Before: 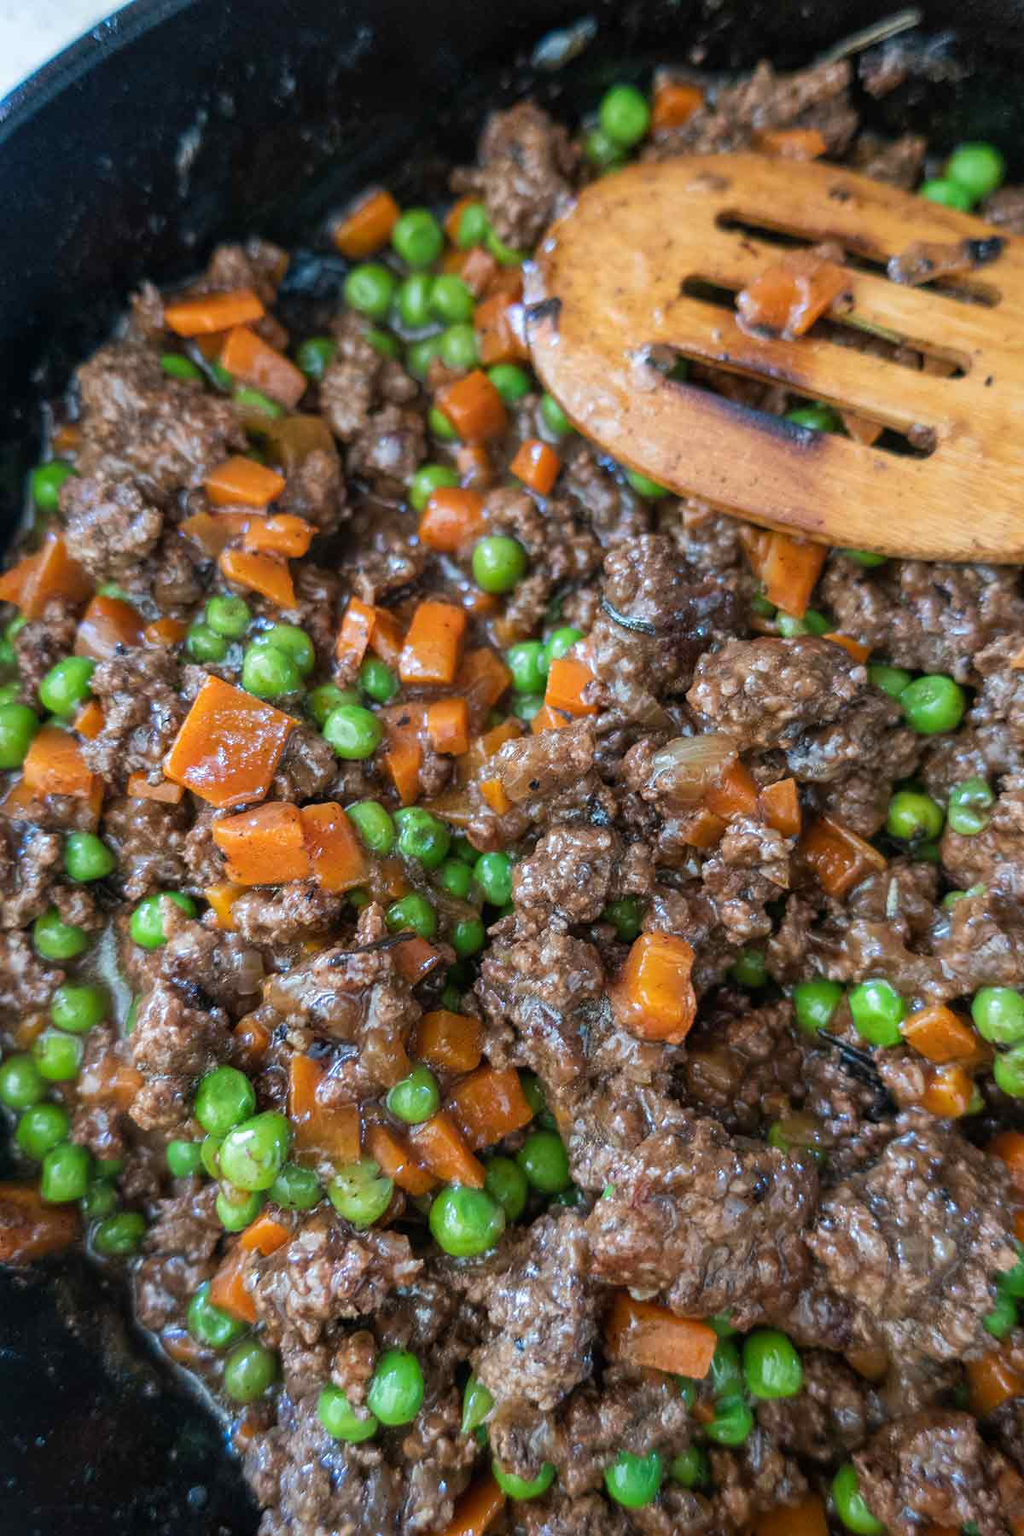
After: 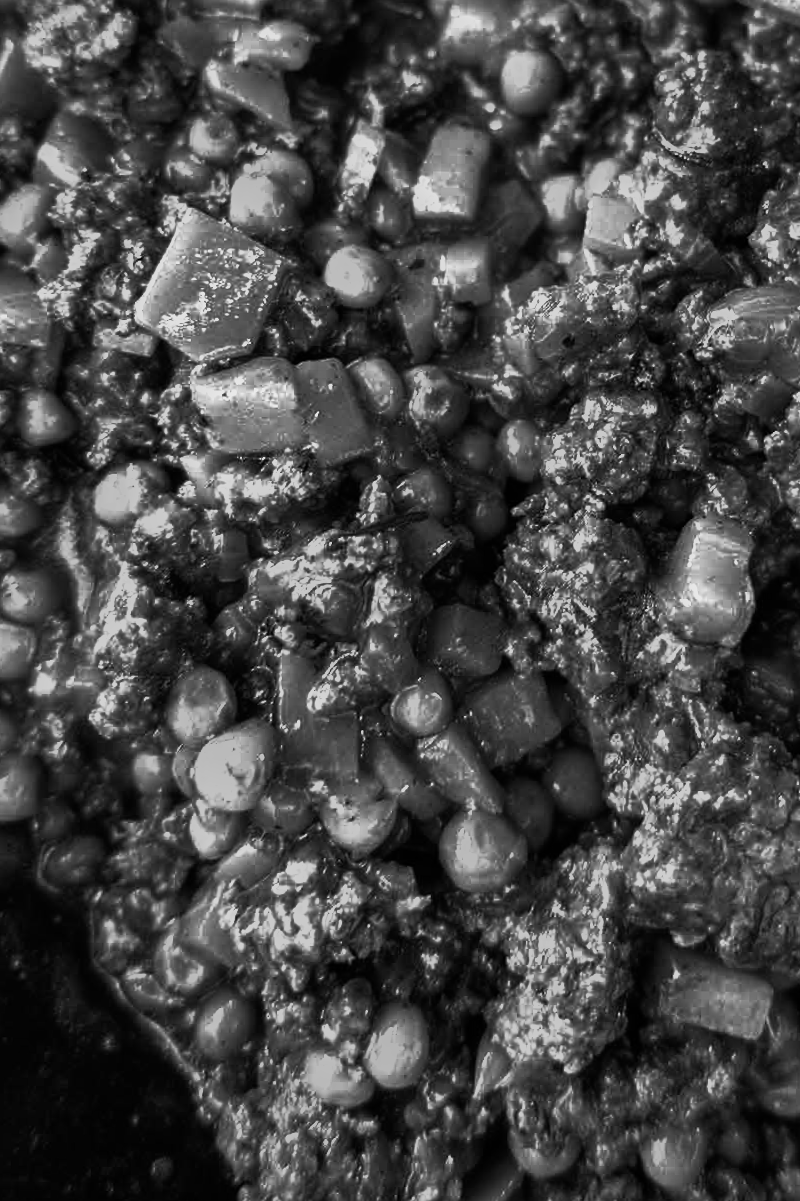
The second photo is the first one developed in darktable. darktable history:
base curve: curves: ch0 [(0, 0) (0.564, 0.291) (0.802, 0.731) (1, 1)]
monochrome: a 79.32, b 81.83, size 1.1
crop and rotate: angle -0.82°, left 3.85%, top 31.828%, right 27.992%
tone equalizer: -8 EV -1.08 EV, -7 EV -1.01 EV, -6 EV -0.867 EV, -5 EV -0.578 EV, -3 EV 0.578 EV, -2 EV 0.867 EV, -1 EV 1.01 EV, +0 EV 1.08 EV, edges refinement/feathering 500, mask exposure compensation -1.57 EV, preserve details no
shadows and highlights: radius 108.52, shadows 40.68, highlights -72.88, low approximation 0.01, soften with gaussian
